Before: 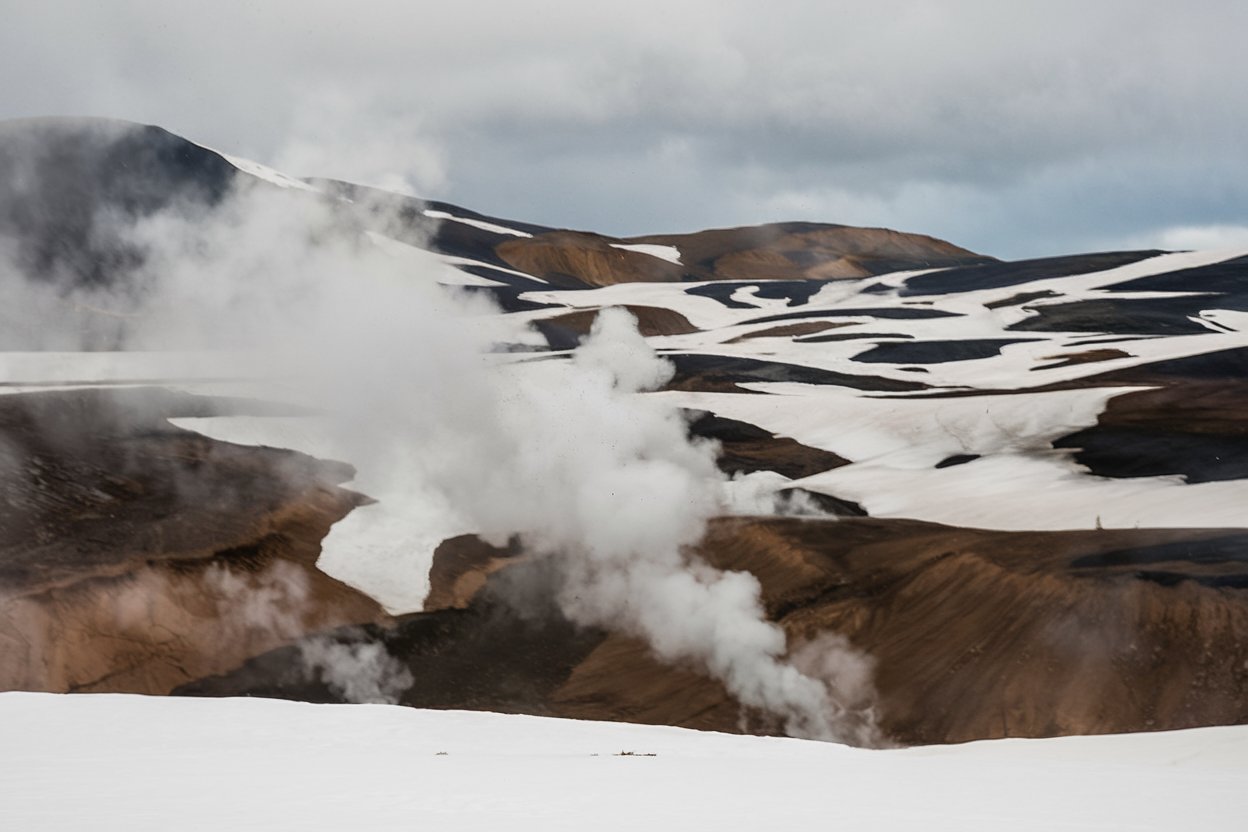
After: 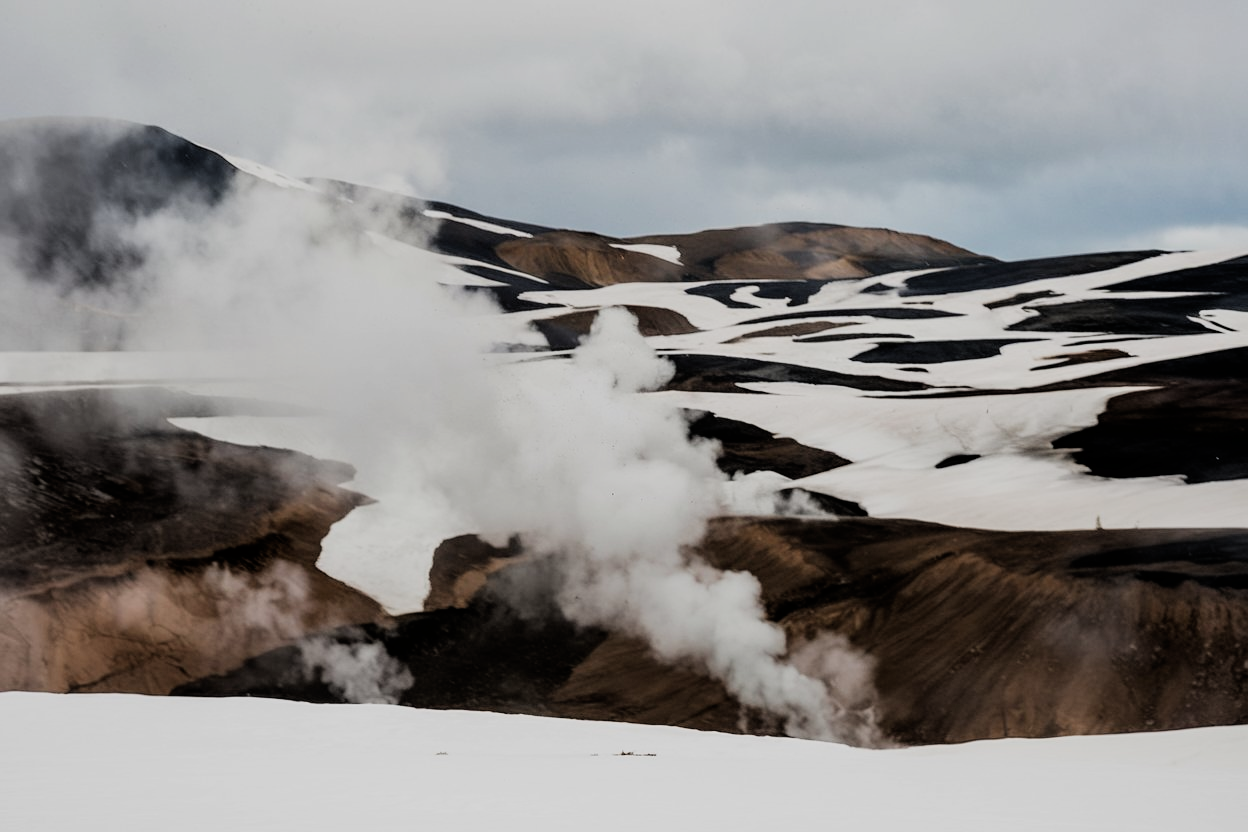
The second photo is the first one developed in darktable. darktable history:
filmic rgb: black relative exposure -5 EV, hardness 2.88, contrast 1.2, highlights saturation mix -30%
